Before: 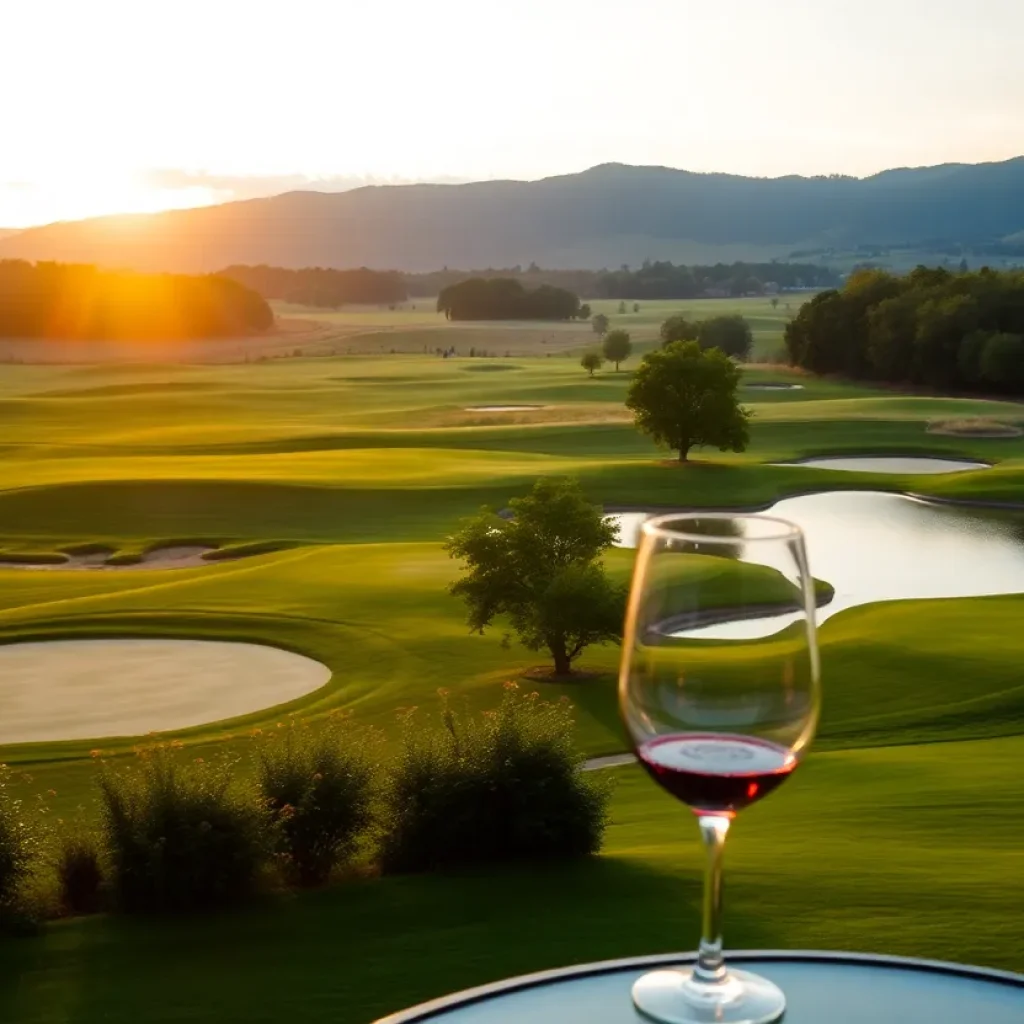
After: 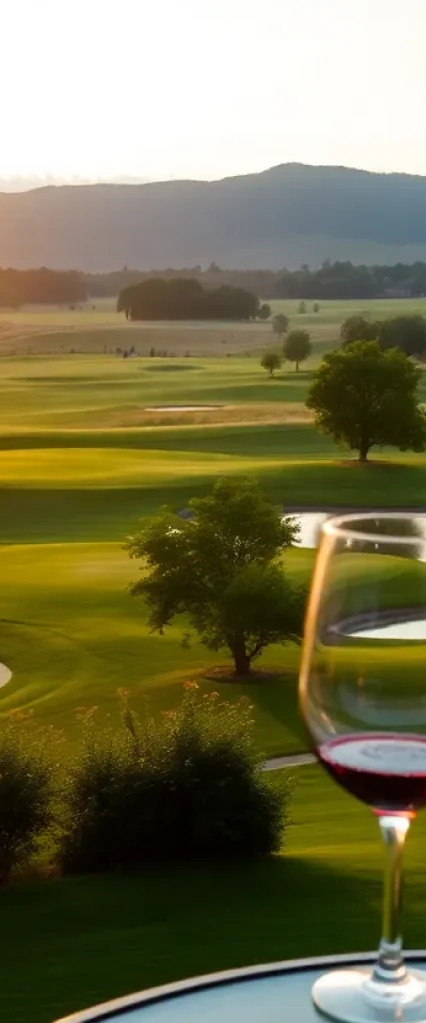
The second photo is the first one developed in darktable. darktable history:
crop: left 31.25%, right 27.142%
